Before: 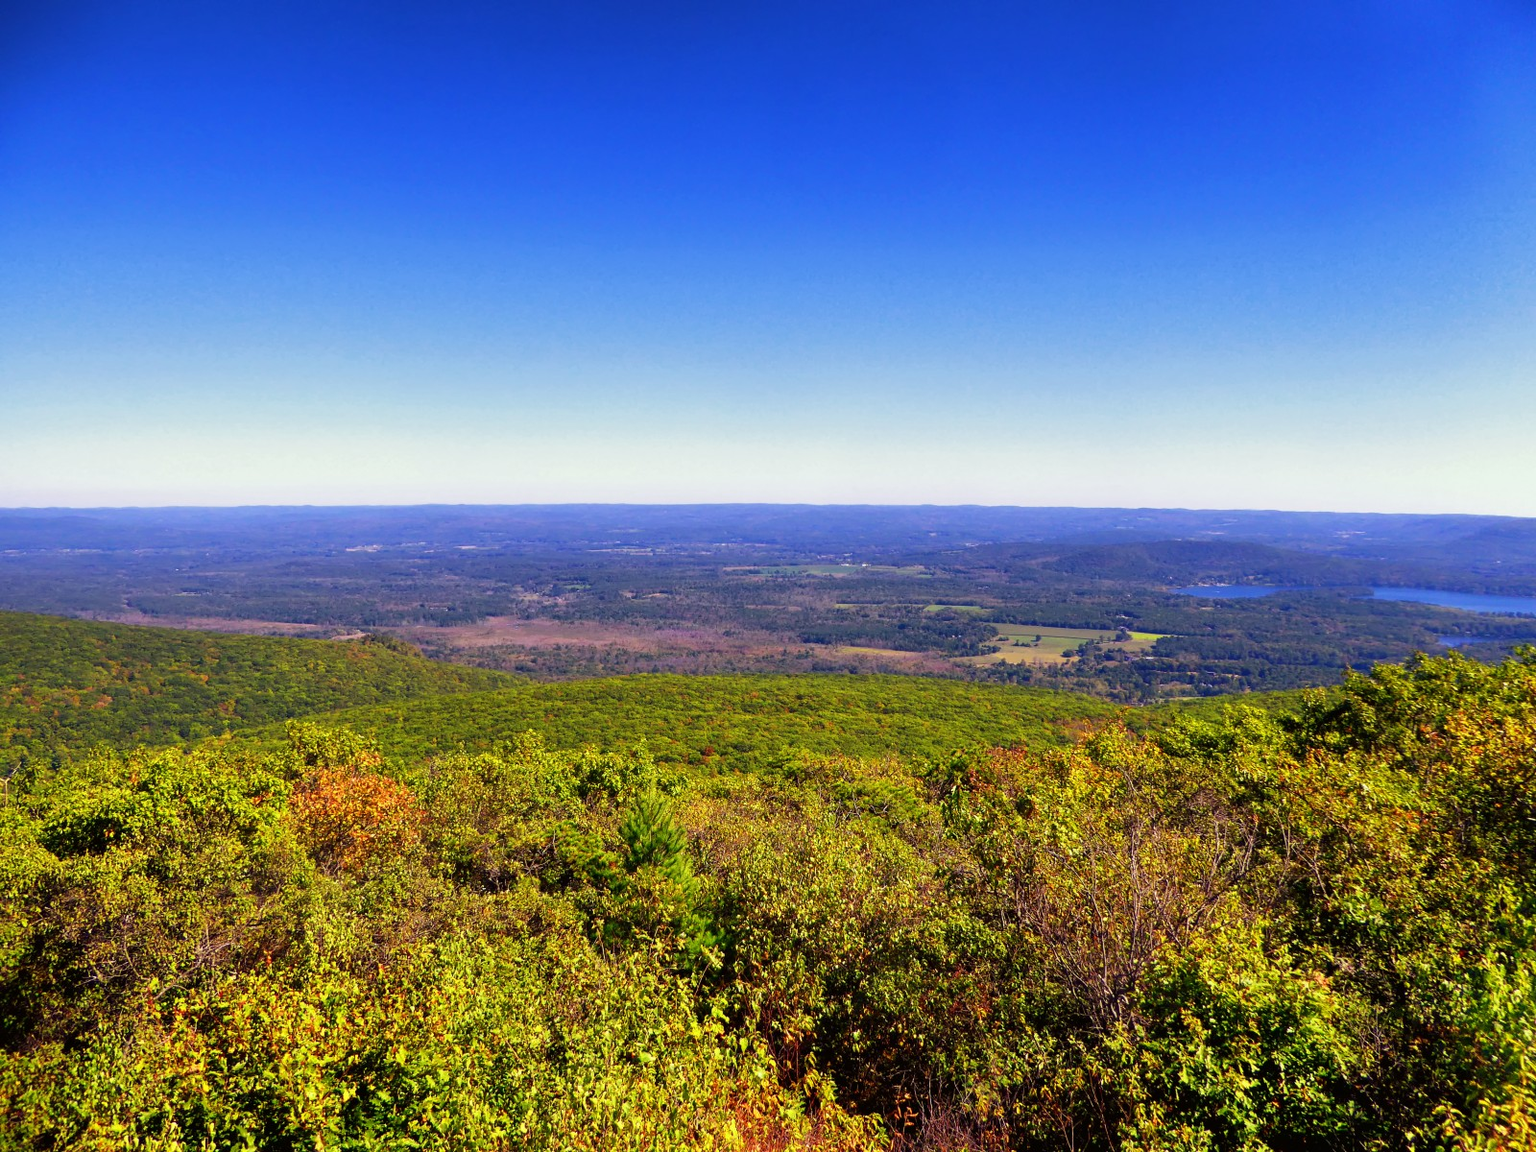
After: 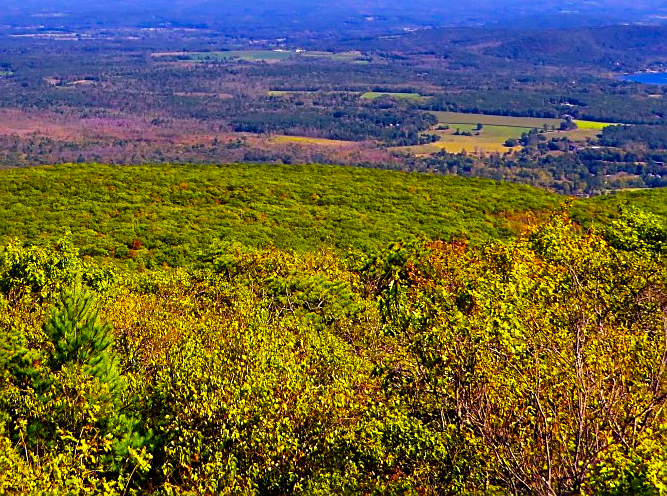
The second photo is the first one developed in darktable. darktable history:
base curve: curves: ch0 [(0, 0) (0.989, 0.992)], preserve colors none
color balance rgb: perceptual saturation grading › global saturation 40.119%, global vibrance 20%
sharpen: on, module defaults
crop: left 37.648%, top 44.882%, right 20.633%, bottom 13.756%
